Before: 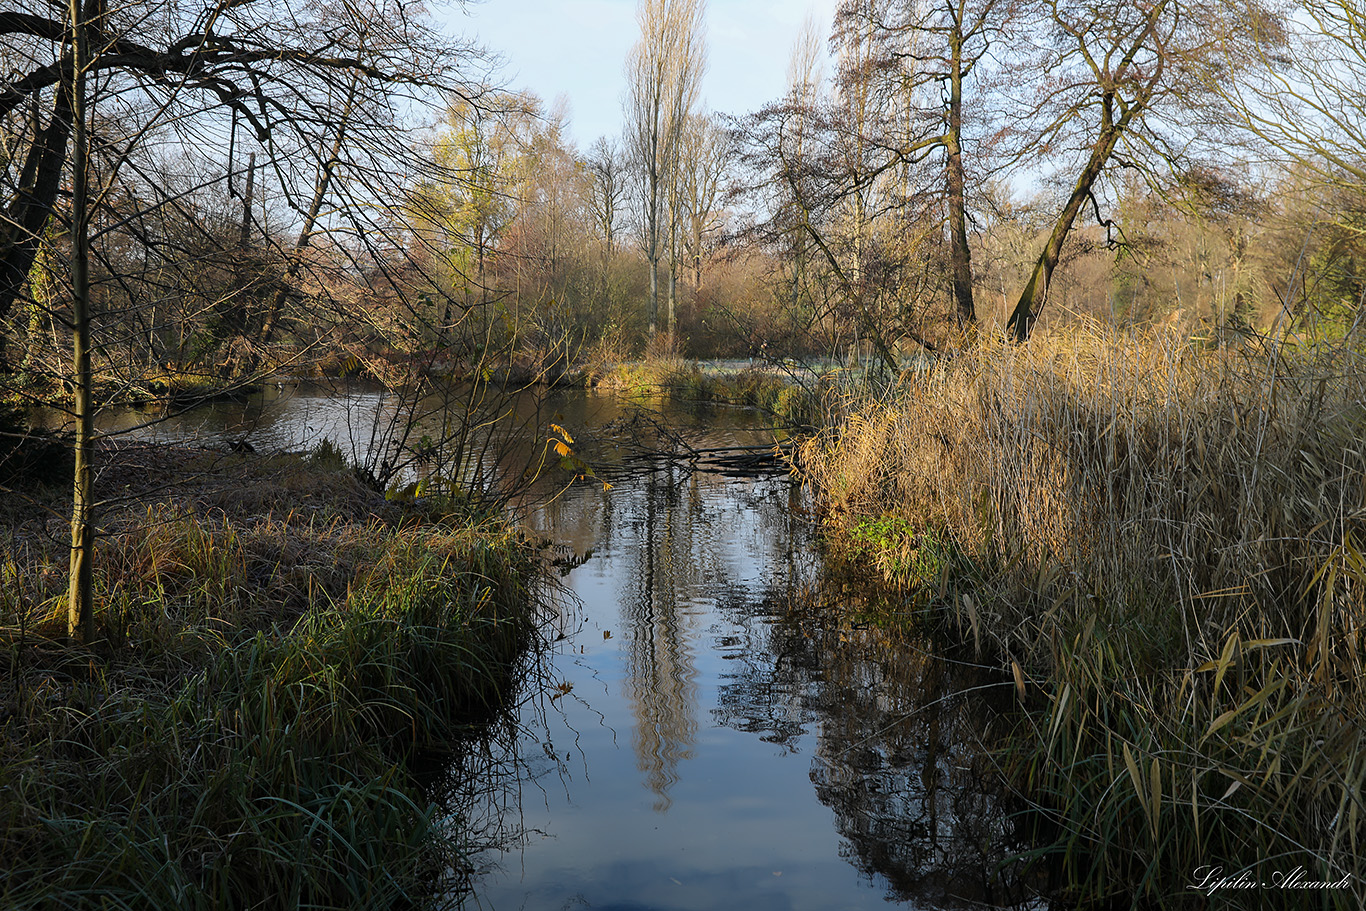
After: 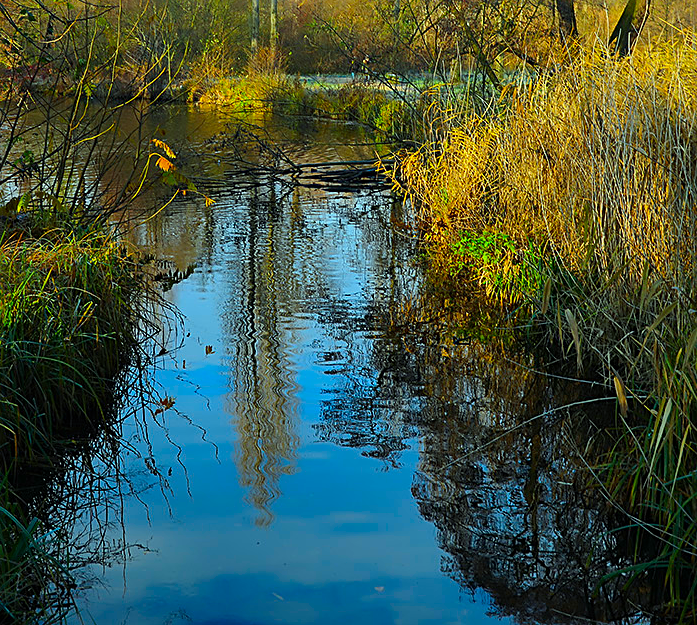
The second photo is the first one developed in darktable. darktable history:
contrast brightness saturation: contrast 0.037, saturation 0.16
color calibration: illuminant as shot in camera, x 0.358, y 0.373, temperature 4628.91 K
color correction: highlights a* -11.22, highlights b* 9.85, saturation 1.72
sharpen: on, module defaults
shadows and highlights: shadows 30.99, highlights 0.389, soften with gaussian
crop and rotate: left 29.147%, top 31.335%, right 19.815%
